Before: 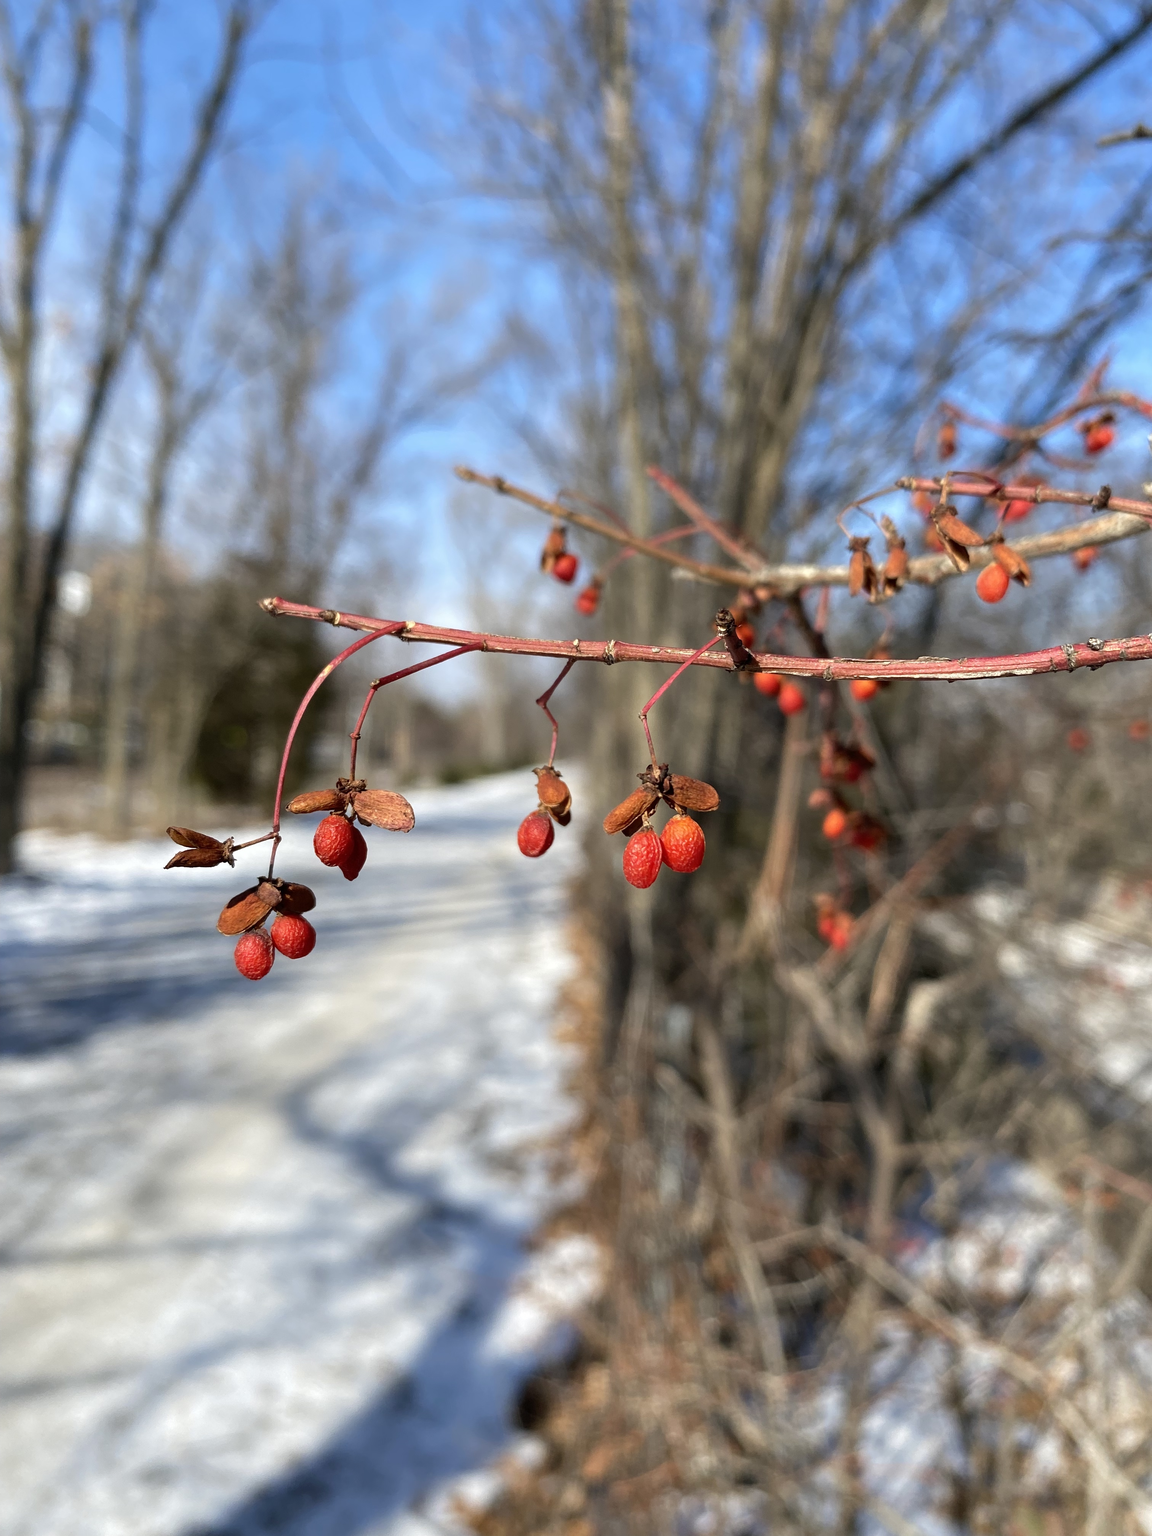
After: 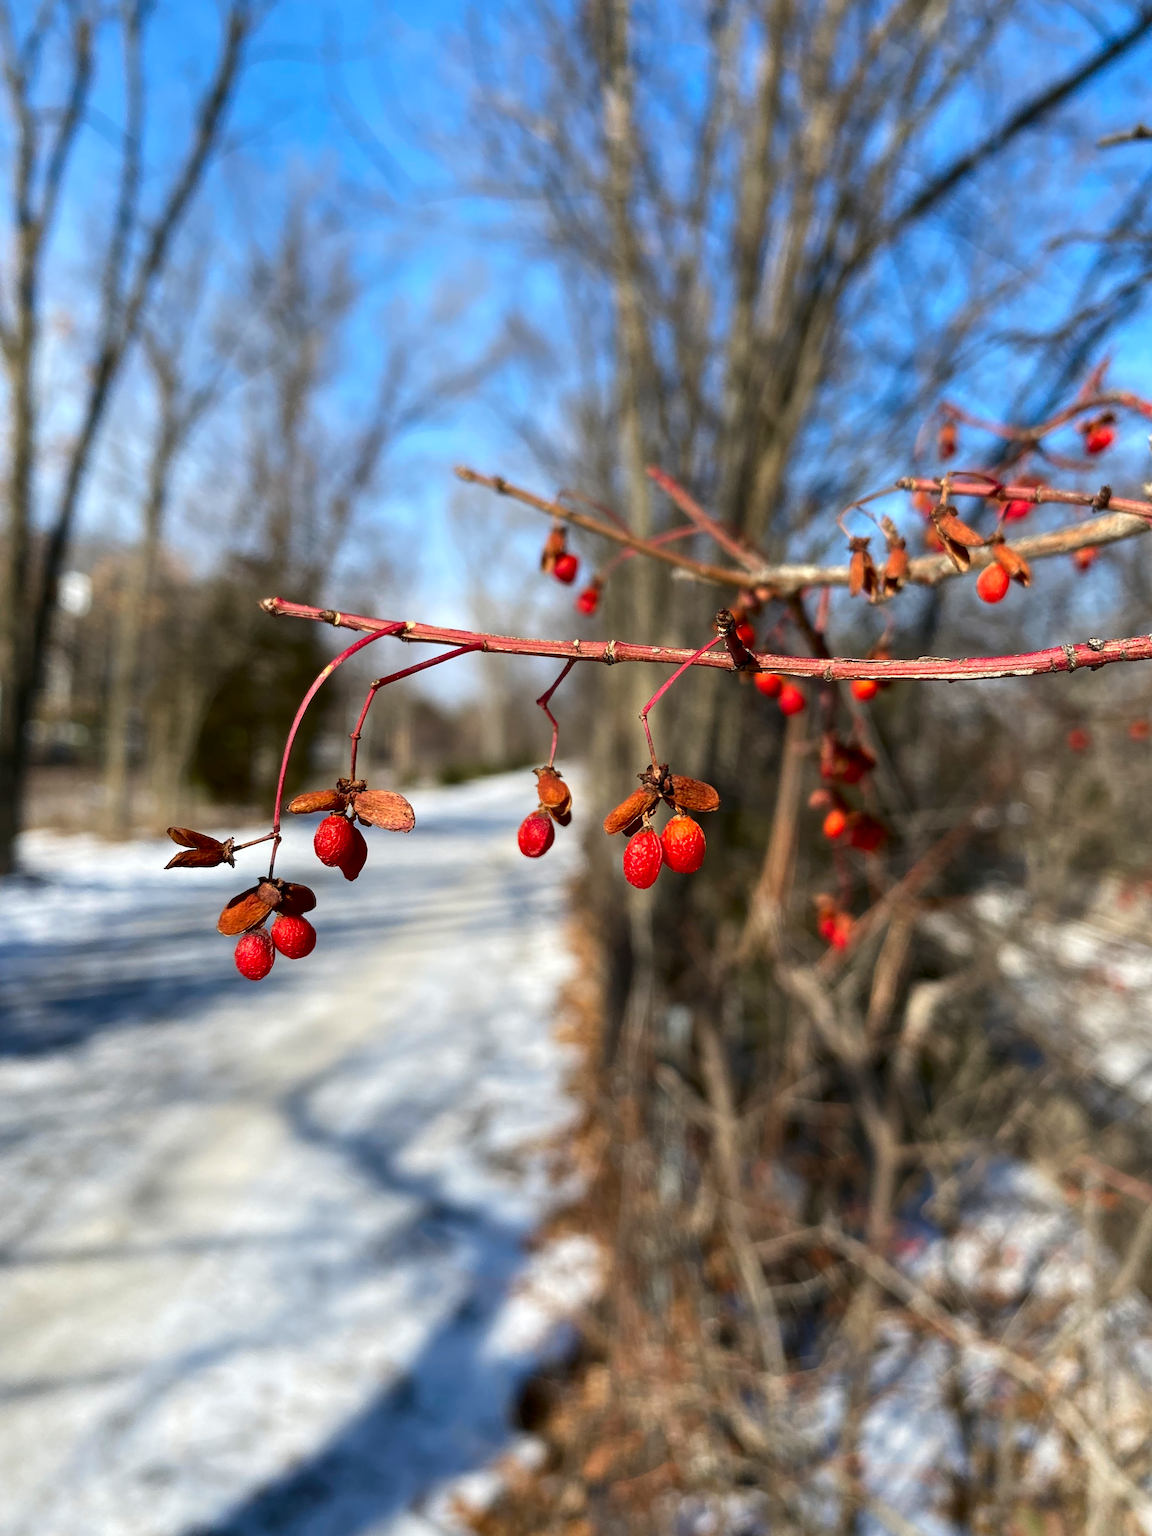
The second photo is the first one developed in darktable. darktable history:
contrast brightness saturation: contrast 0.131, brightness -0.061, saturation 0.158
